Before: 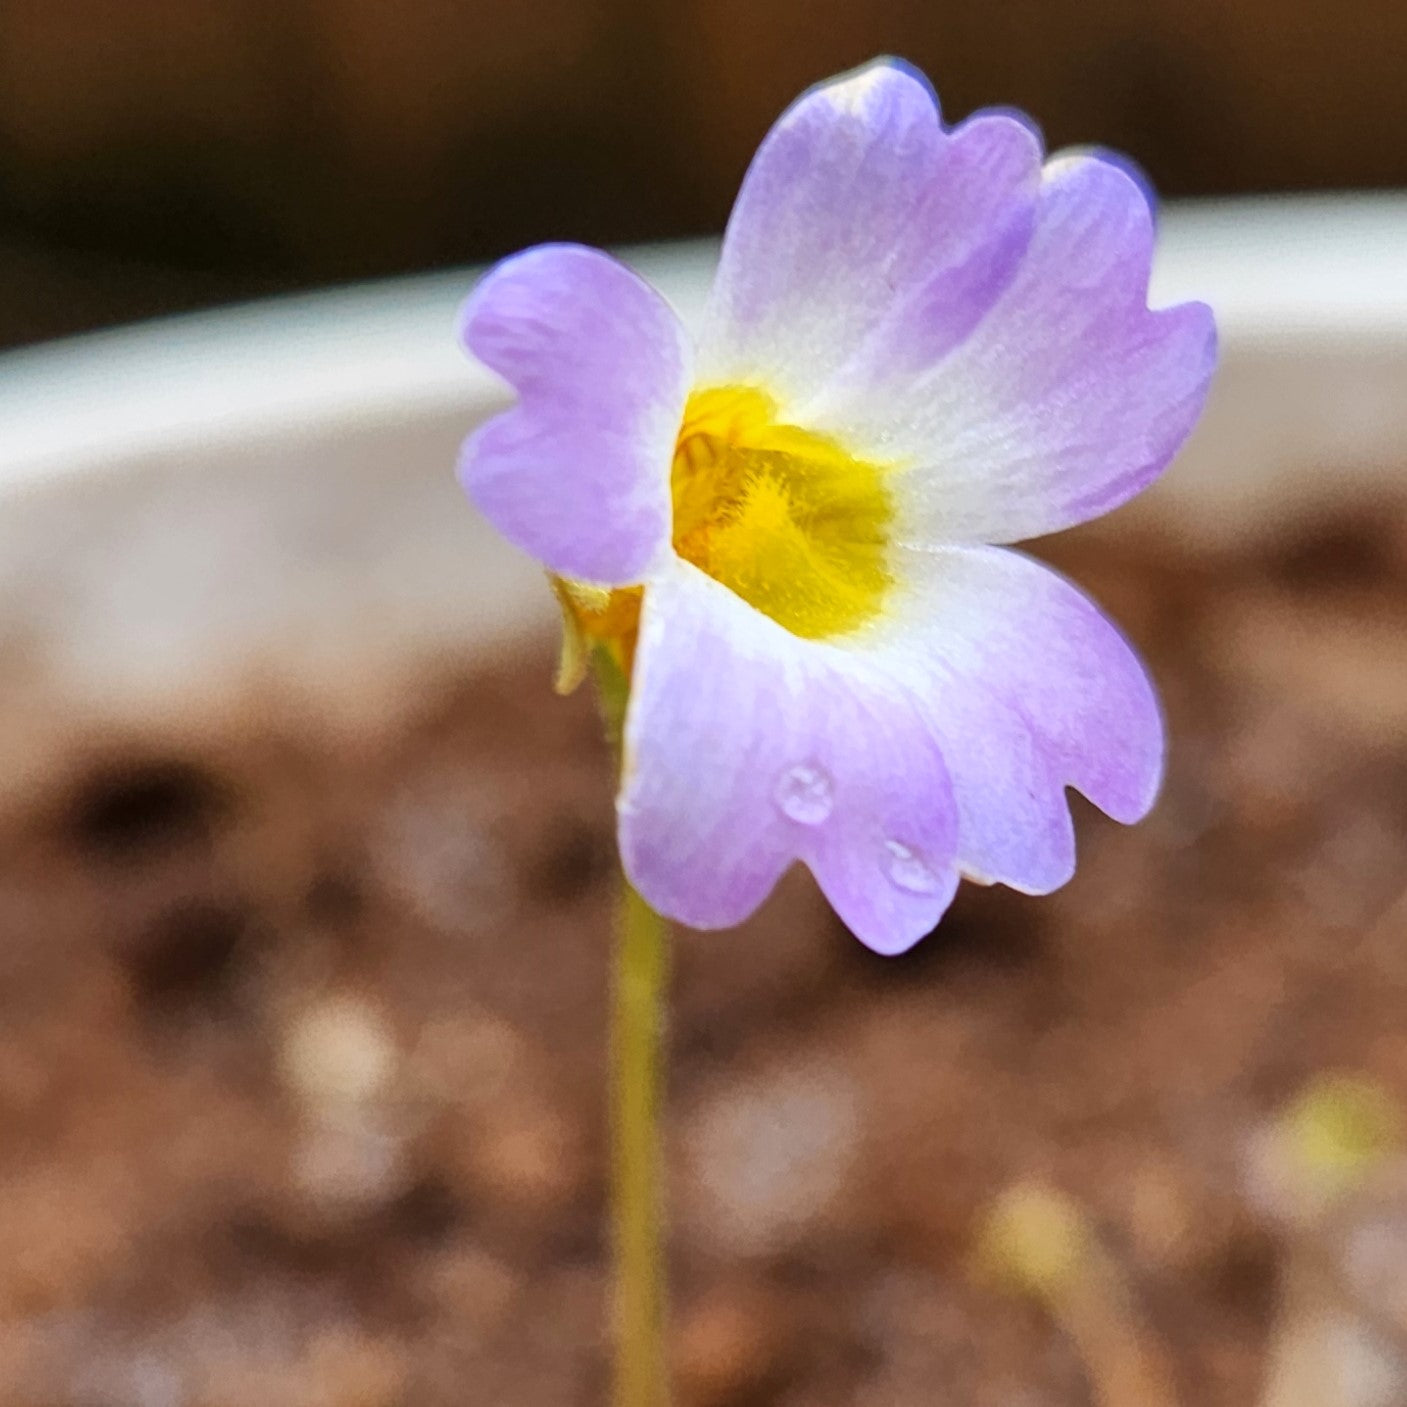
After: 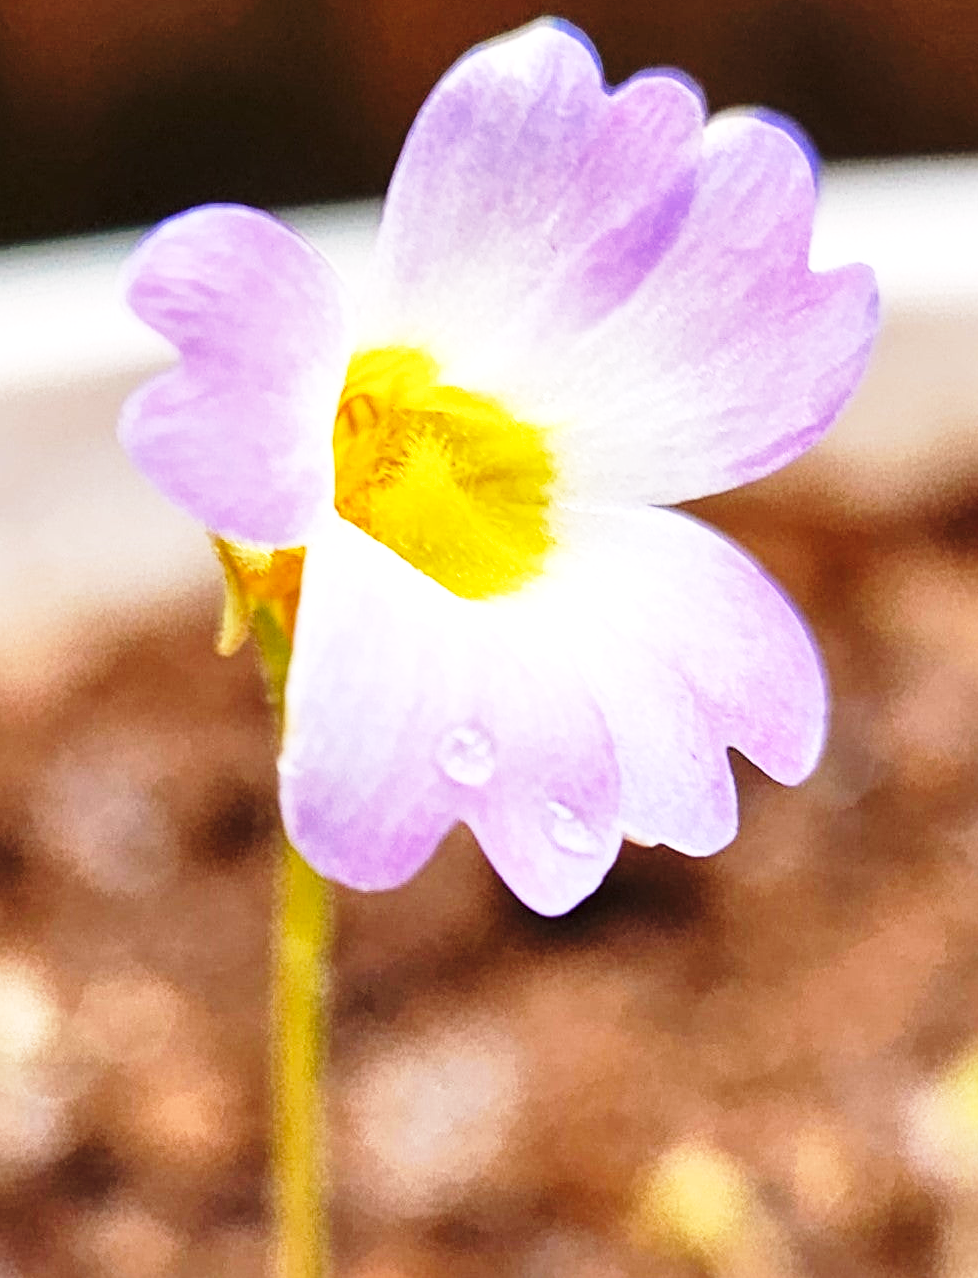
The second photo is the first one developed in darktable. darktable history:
base curve: curves: ch0 [(0, 0) (0.026, 0.03) (0.109, 0.232) (0.351, 0.748) (0.669, 0.968) (1, 1)], preserve colors none
graduated density: density 0.38 EV, hardness 21%, rotation -6.11°, saturation 32%
local contrast: highlights 100%, shadows 100%, detail 120%, midtone range 0.2
shadows and highlights: shadows 25, highlights -25
sharpen: on, module defaults
crop and rotate: left 24.034%, top 2.838%, right 6.406%, bottom 6.299%
